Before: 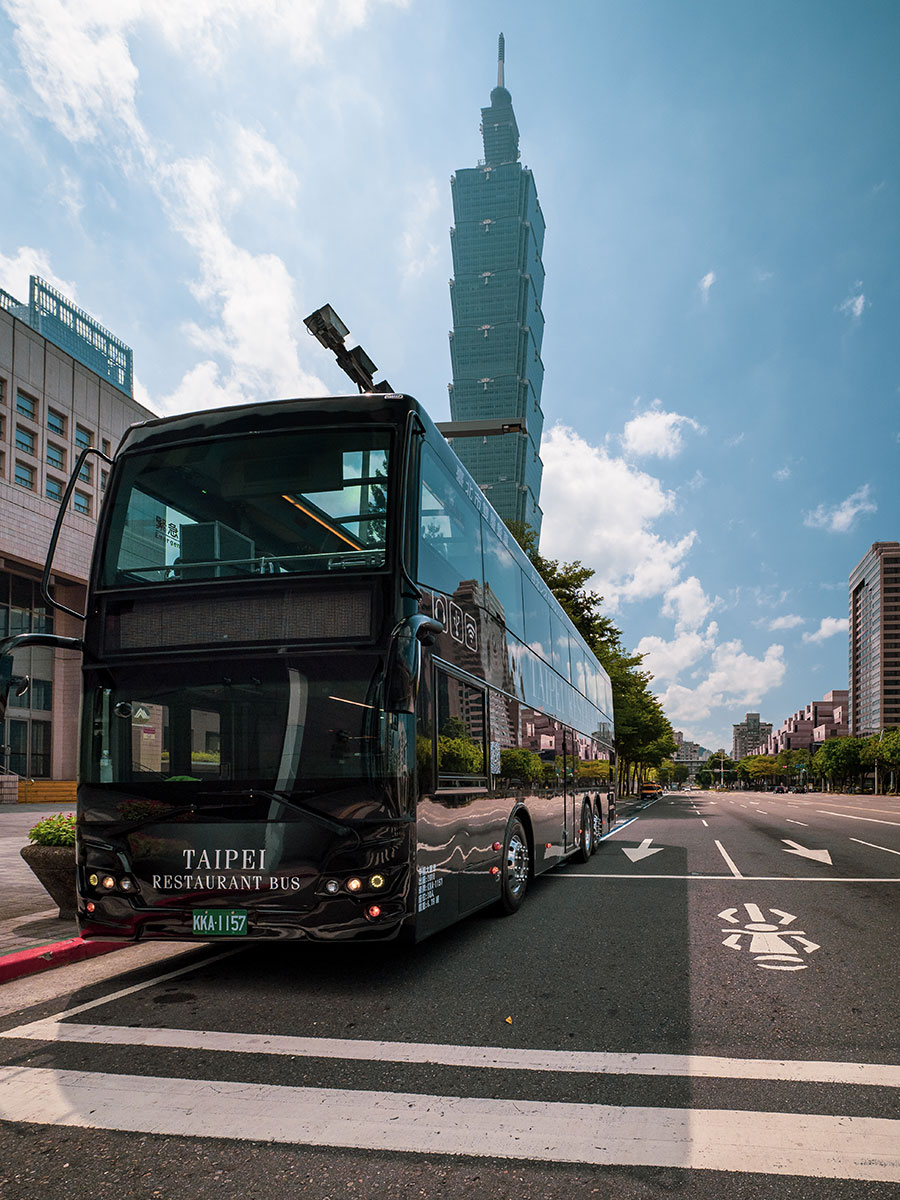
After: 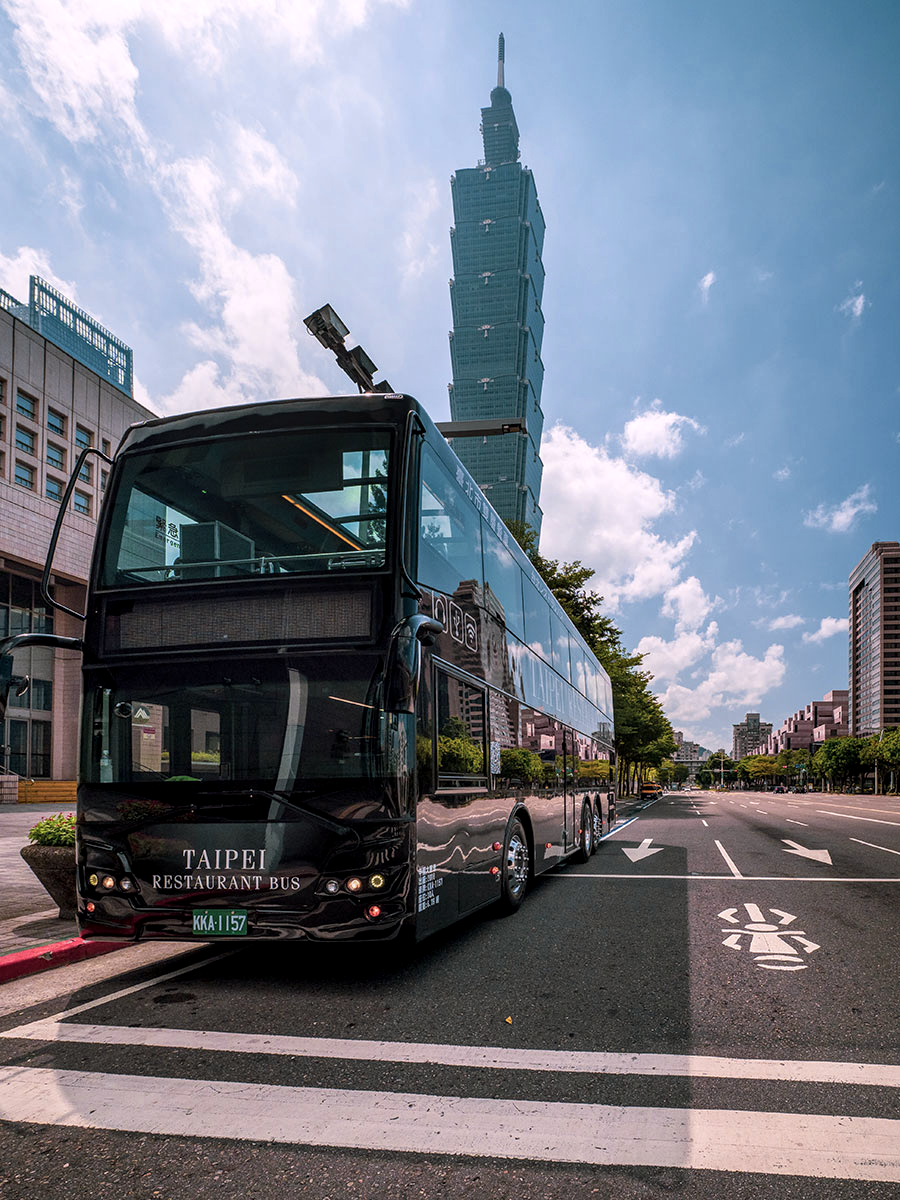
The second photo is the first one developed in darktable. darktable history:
color correction: highlights a* 3.84, highlights b* 5.07
color calibration: illuminant as shot in camera, x 0.358, y 0.373, temperature 4628.91 K
local contrast: detail 130%
